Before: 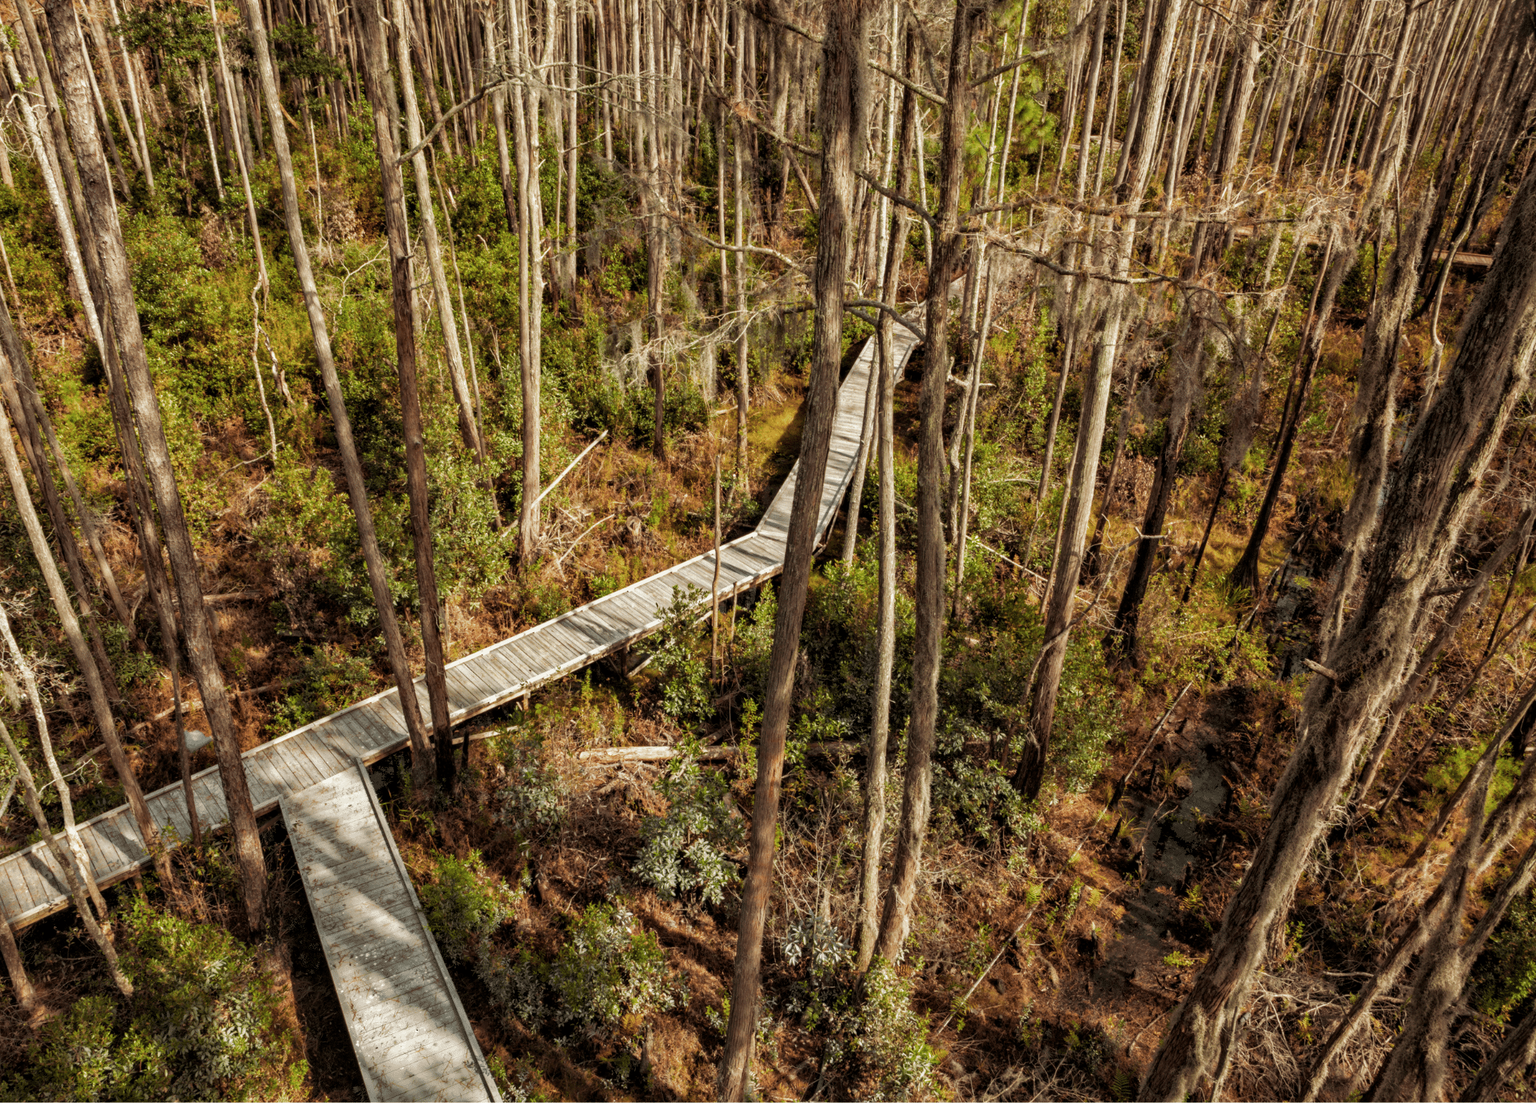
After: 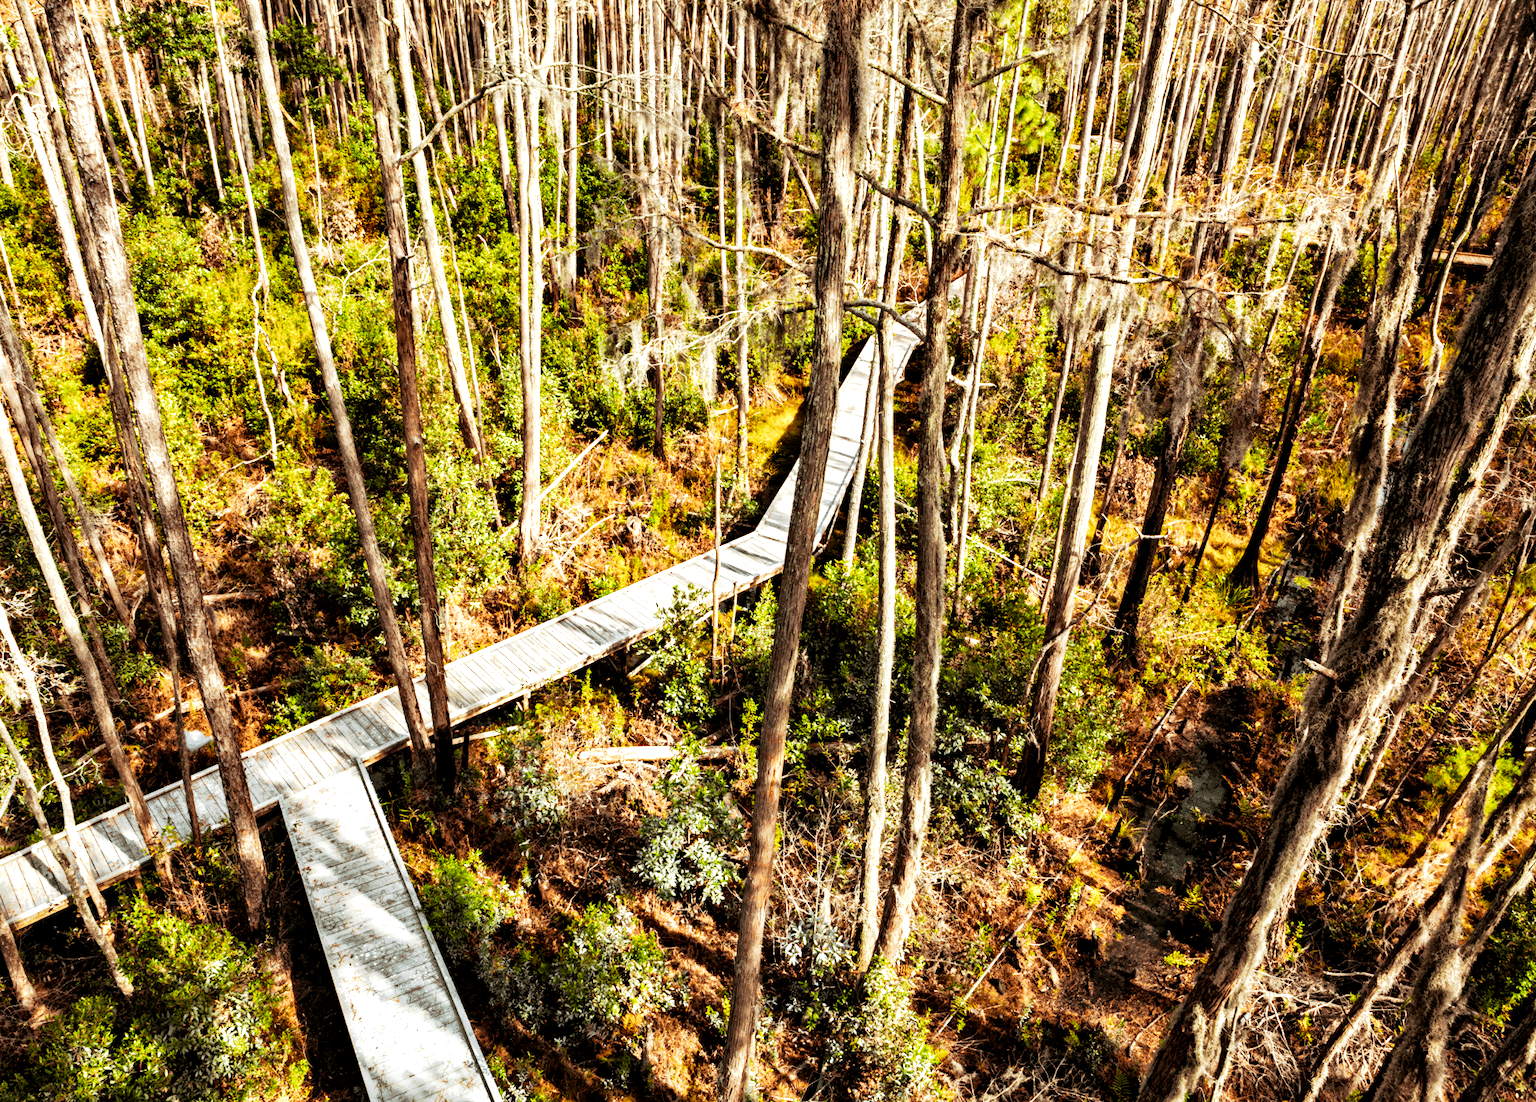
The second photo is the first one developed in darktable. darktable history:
white balance: red 0.931, blue 1.11
tone curve: curves: ch0 [(0, 0) (0.003, 0.001) (0.011, 0.001) (0.025, 0.001) (0.044, 0.001) (0.069, 0.003) (0.1, 0.007) (0.136, 0.013) (0.177, 0.032) (0.224, 0.083) (0.277, 0.157) (0.335, 0.237) (0.399, 0.334) (0.468, 0.446) (0.543, 0.562) (0.623, 0.683) (0.709, 0.801) (0.801, 0.869) (0.898, 0.918) (1, 1)], preserve colors none
exposure: exposure 1.223 EV, compensate highlight preservation false
